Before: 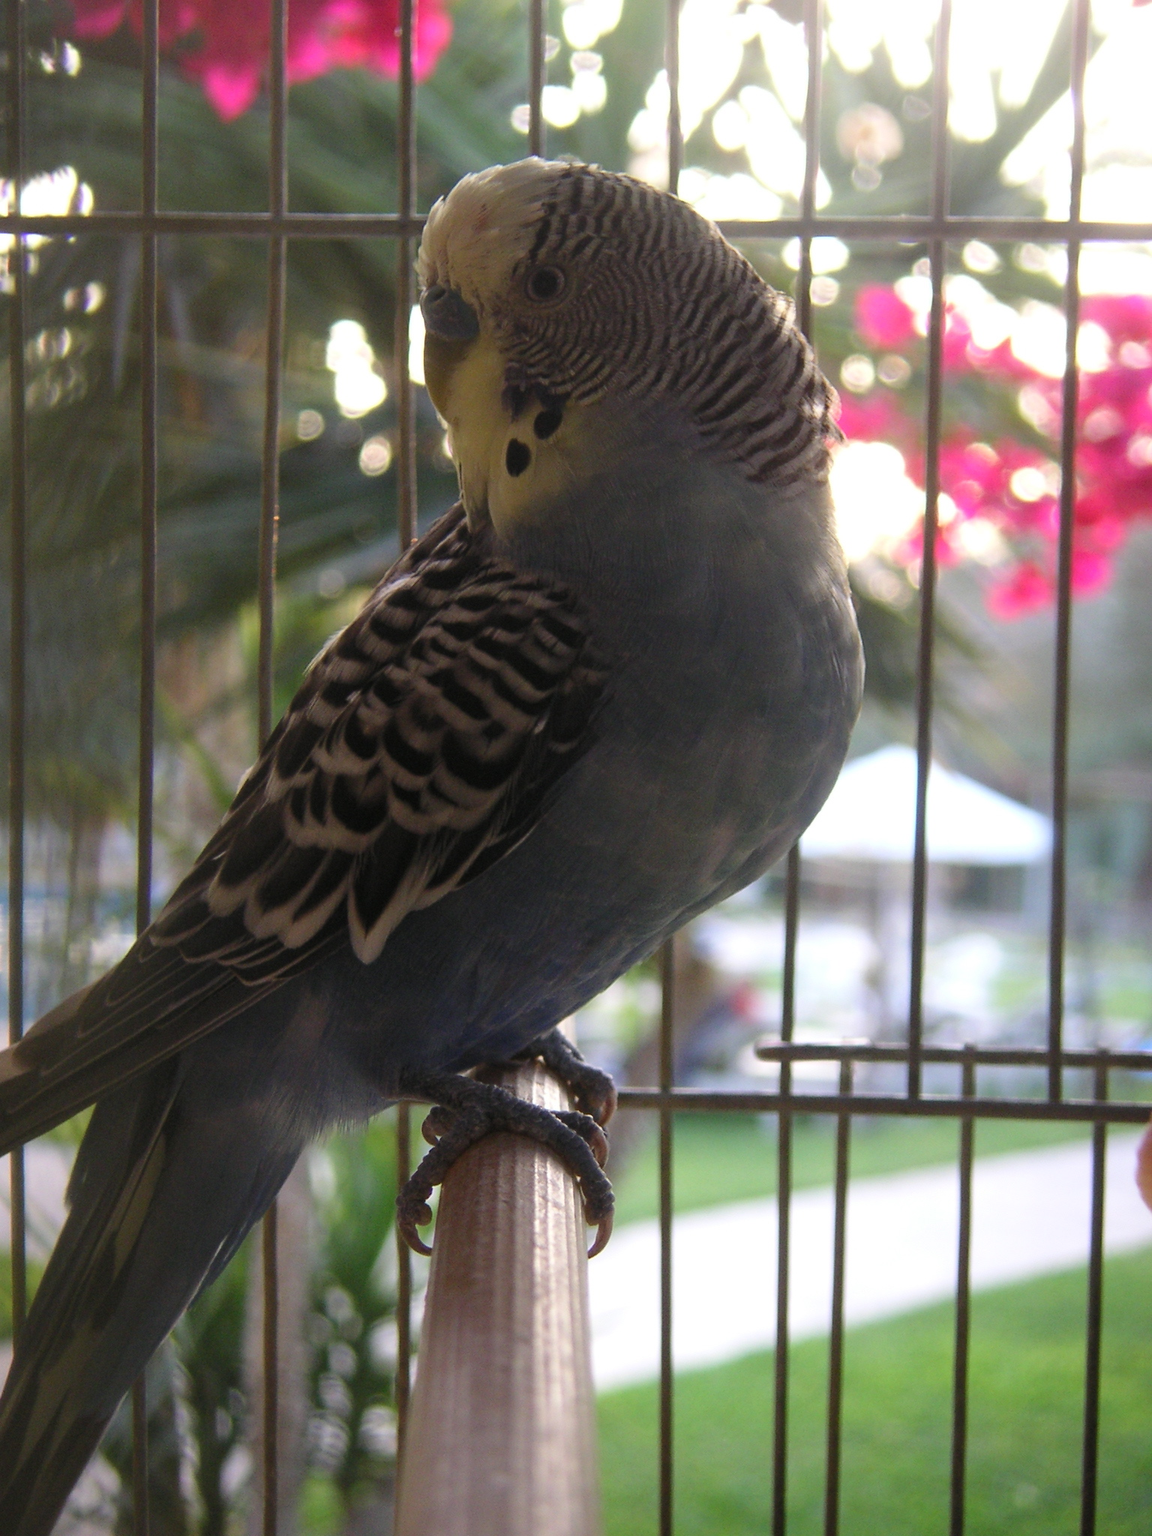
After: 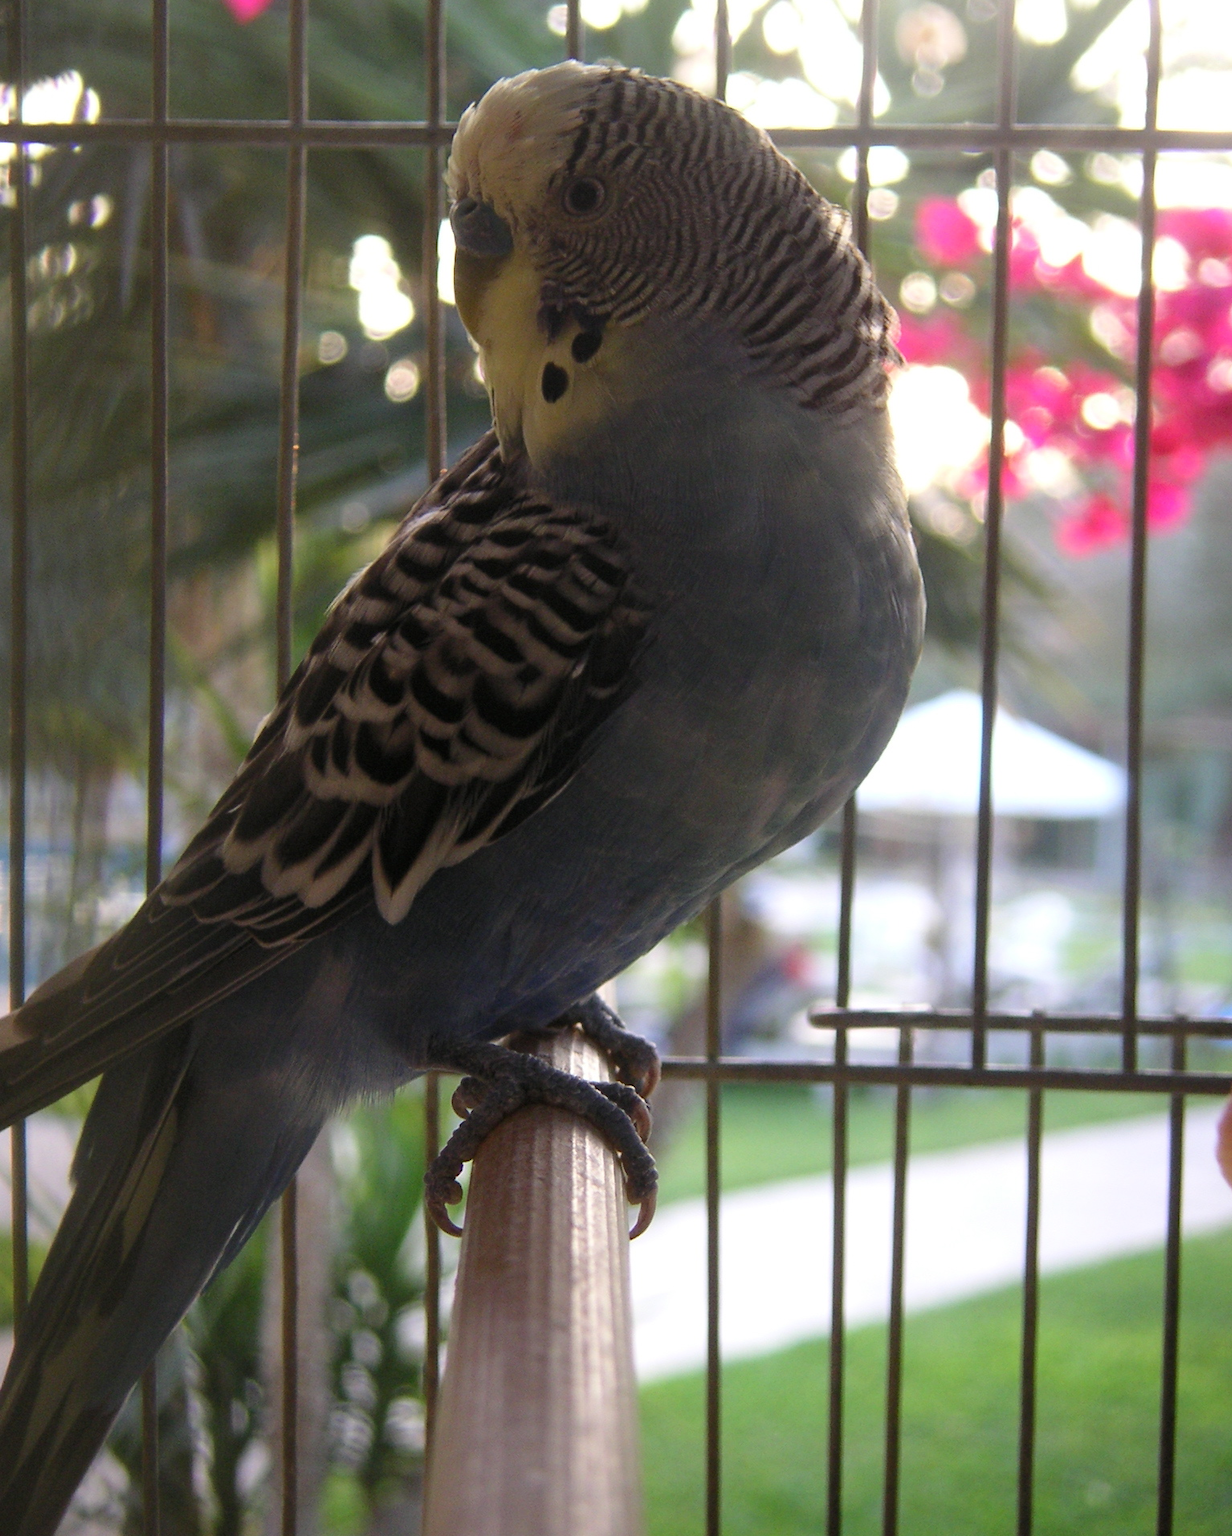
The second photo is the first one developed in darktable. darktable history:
crop and rotate: top 6.558%
exposure: black level correction 0.001, compensate highlight preservation false
